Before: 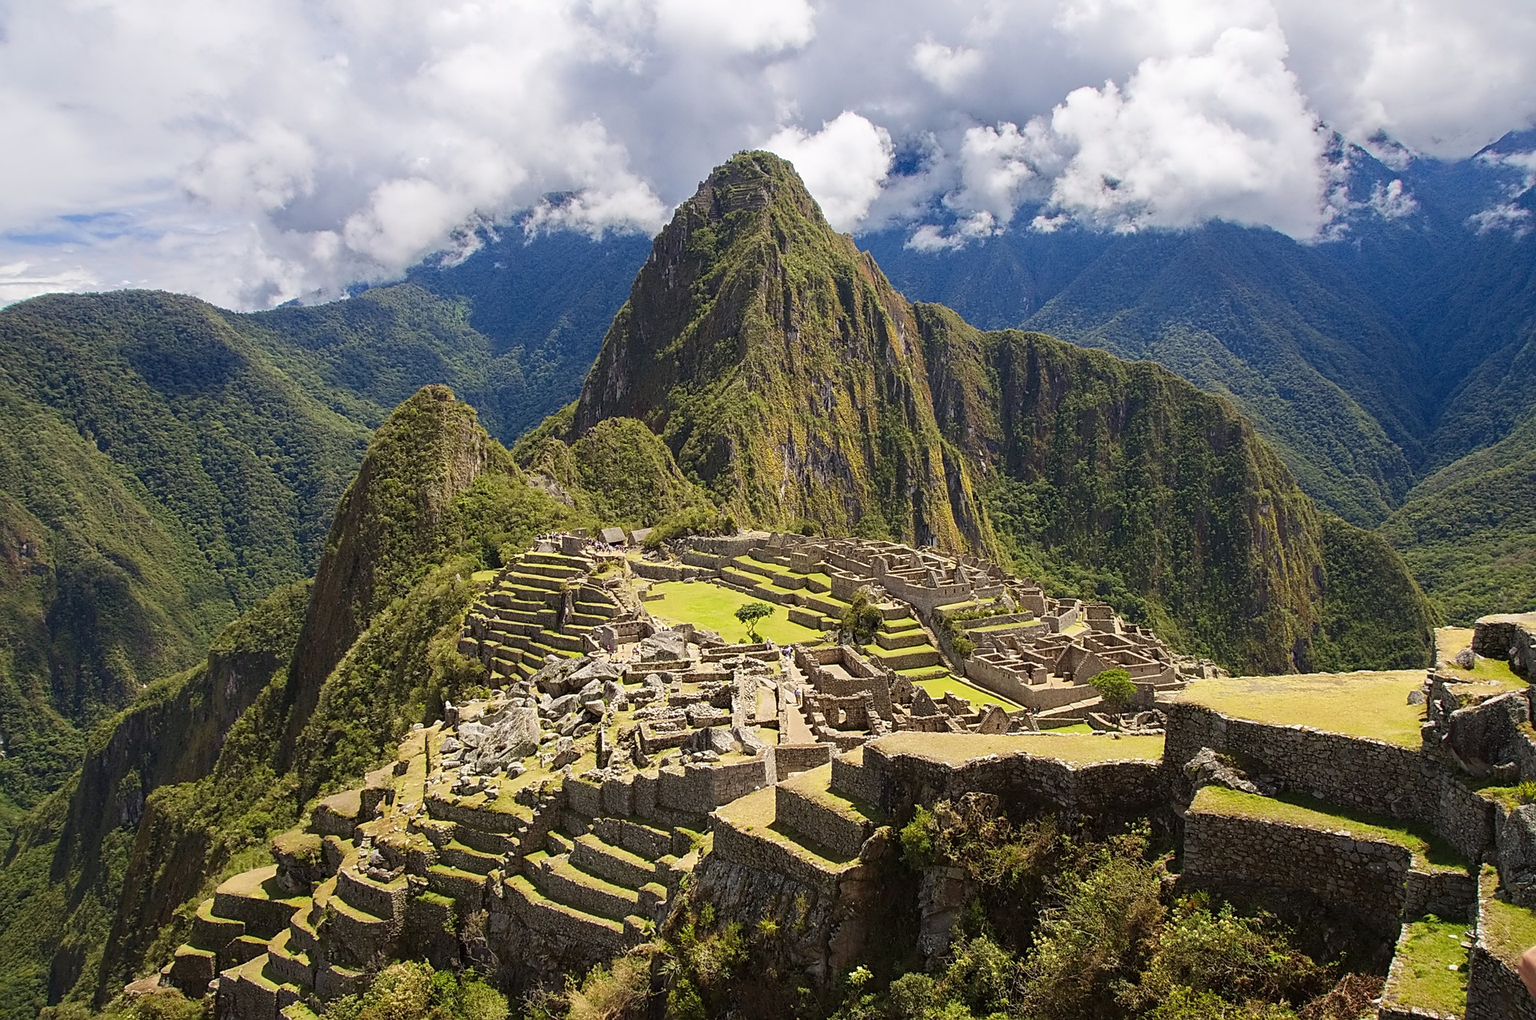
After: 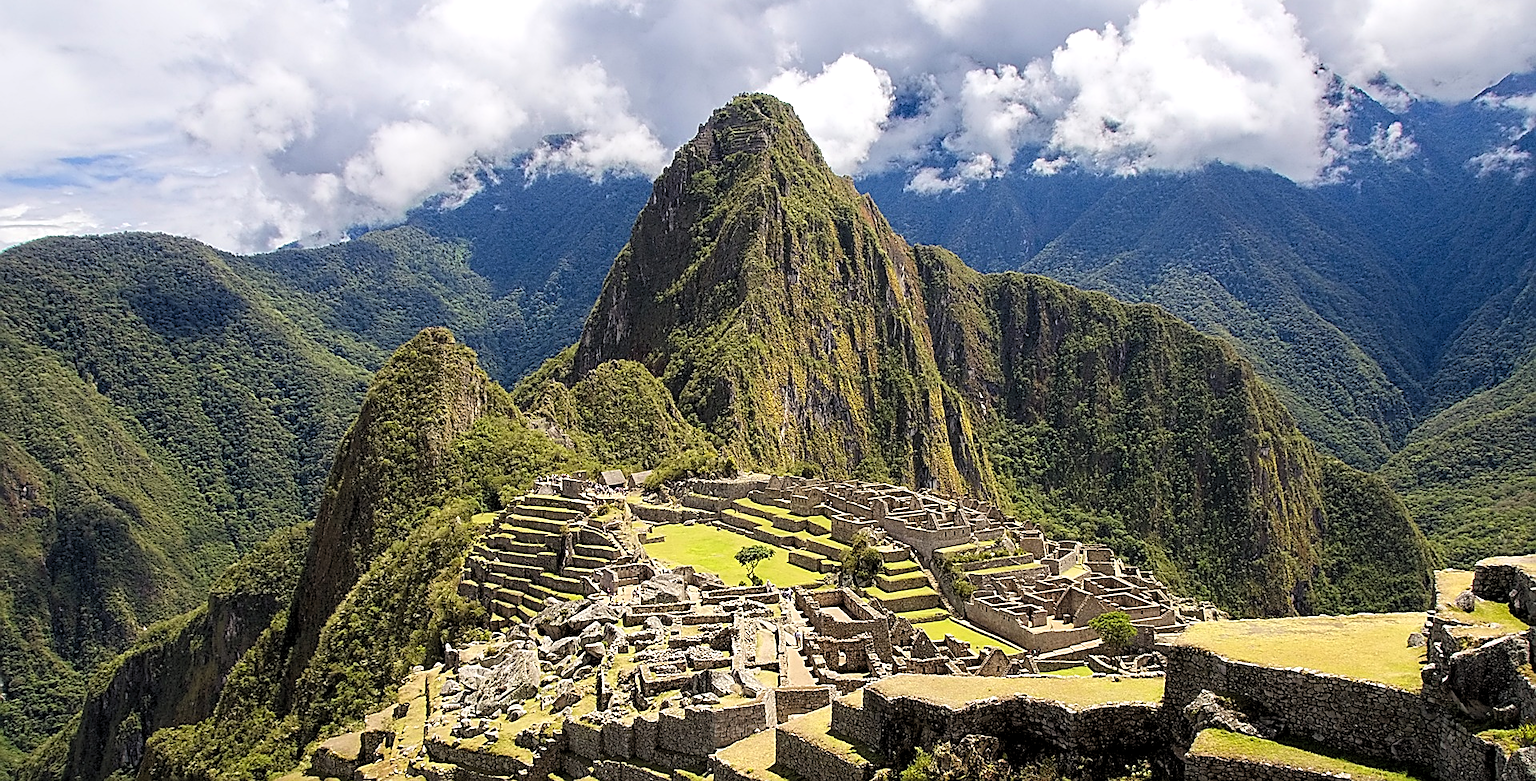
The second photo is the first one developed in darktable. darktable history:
sharpen: on, module defaults
crop: top 5.667%, bottom 17.637%
rgb levels: levels [[0.01, 0.419, 0.839], [0, 0.5, 1], [0, 0.5, 1]]
